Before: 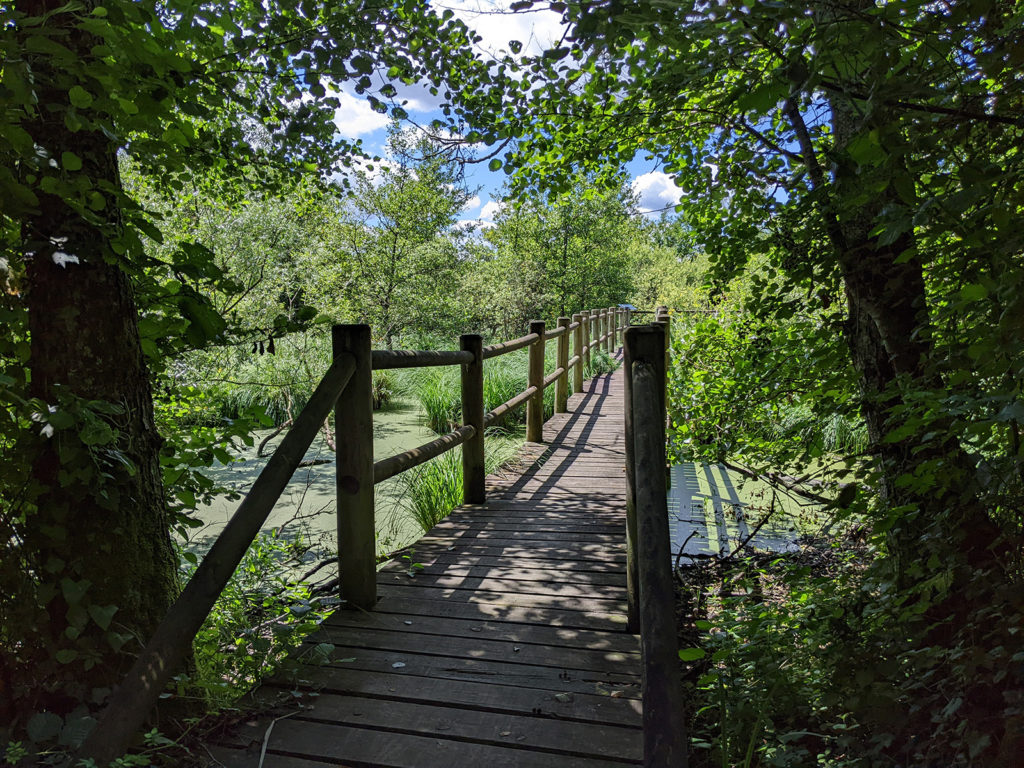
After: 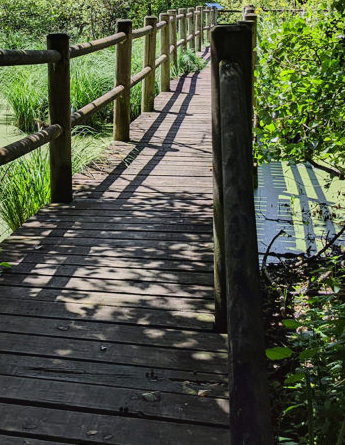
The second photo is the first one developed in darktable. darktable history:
tone curve: curves: ch0 [(0, 0.021) (0.049, 0.044) (0.152, 0.14) (0.328, 0.357) (0.473, 0.529) (0.641, 0.705) (0.868, 0.887) (1, 0.969)]; ch1 [(0, 0) (0.322, 0.328) (0.43, 0.425) (0.474, 0.466) (0.502, 0.503) (0.522, 0.526) (0.564, 0.591) (0.602, 0.632) (0.677, 0.701) (0.859, 0.885) (1, 1)]; ch2 [(0, 0) (0.33, 0.301) (0.447, 0.44) (0.502, 0.505) (0.535, 0.554) (0.565, 0.598) (0.618, 0.629) (1, 1)], color space Lab, linked channels
crop: left 40.426%, top 39.231%, right 25.881%, bottom 2.799%
